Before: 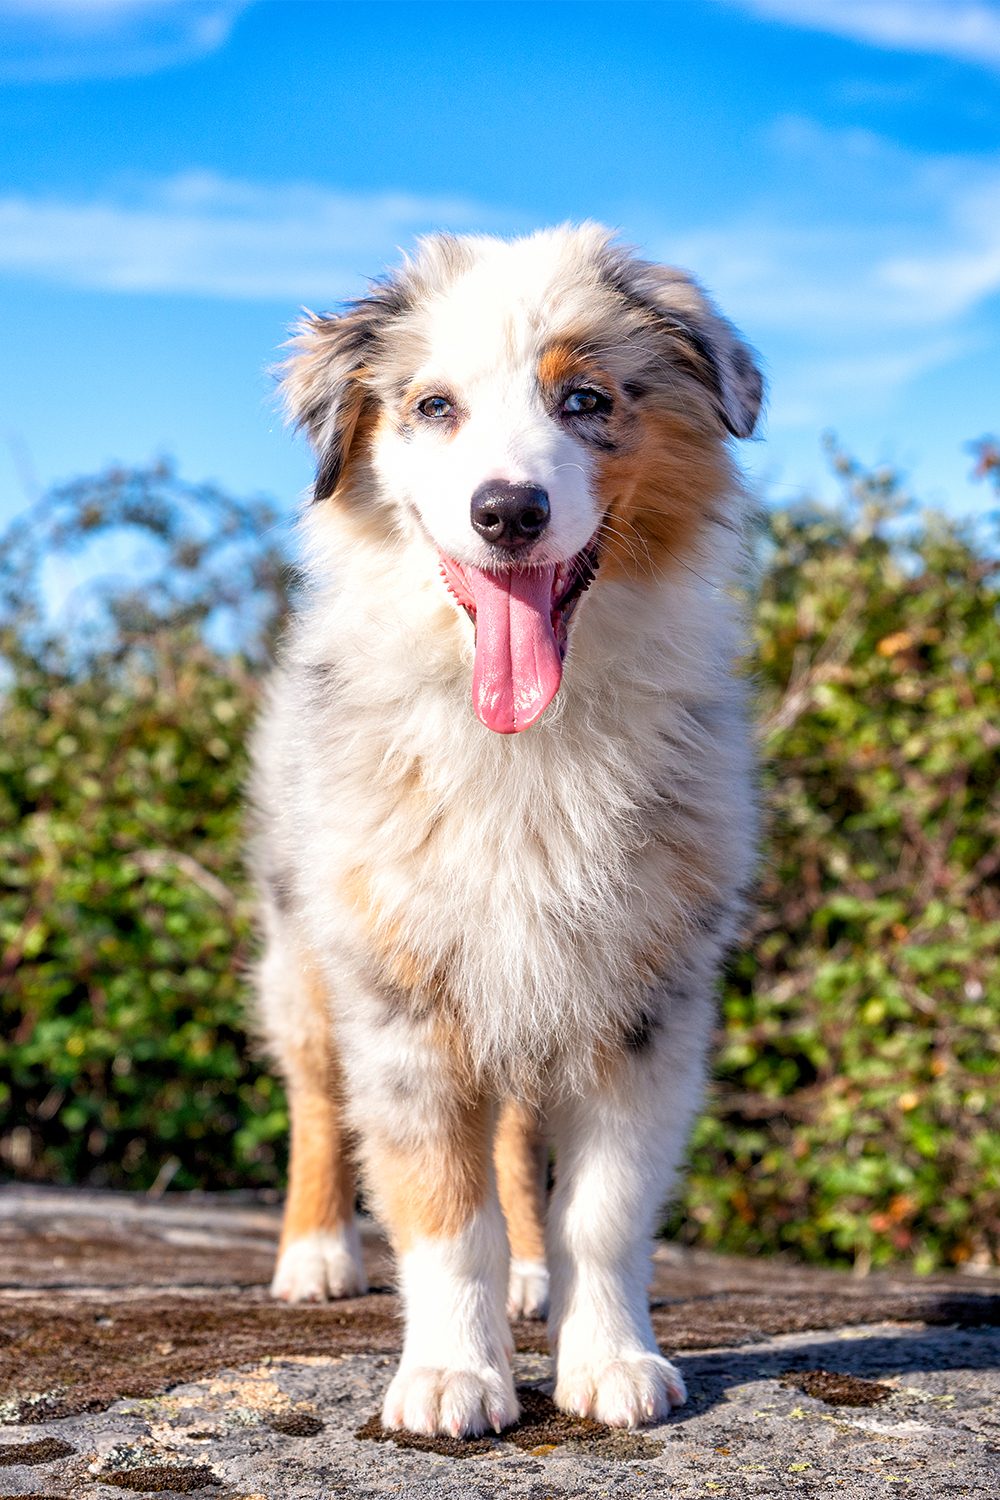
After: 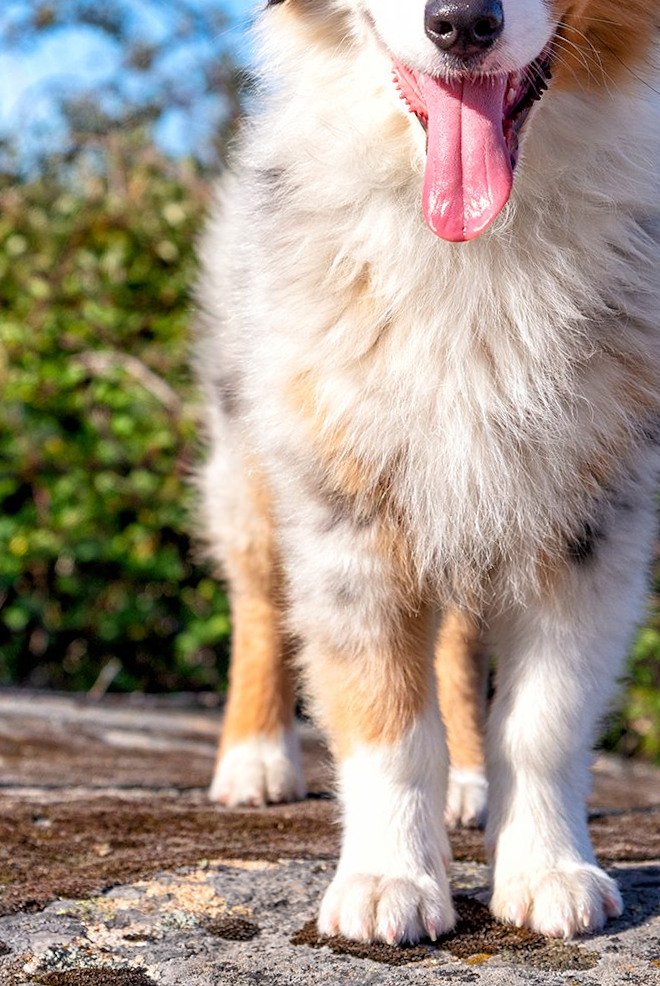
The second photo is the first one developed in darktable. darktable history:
crop and rotate: angle -1.13°, left 3.887%, top 32.313%, right 28.108%
